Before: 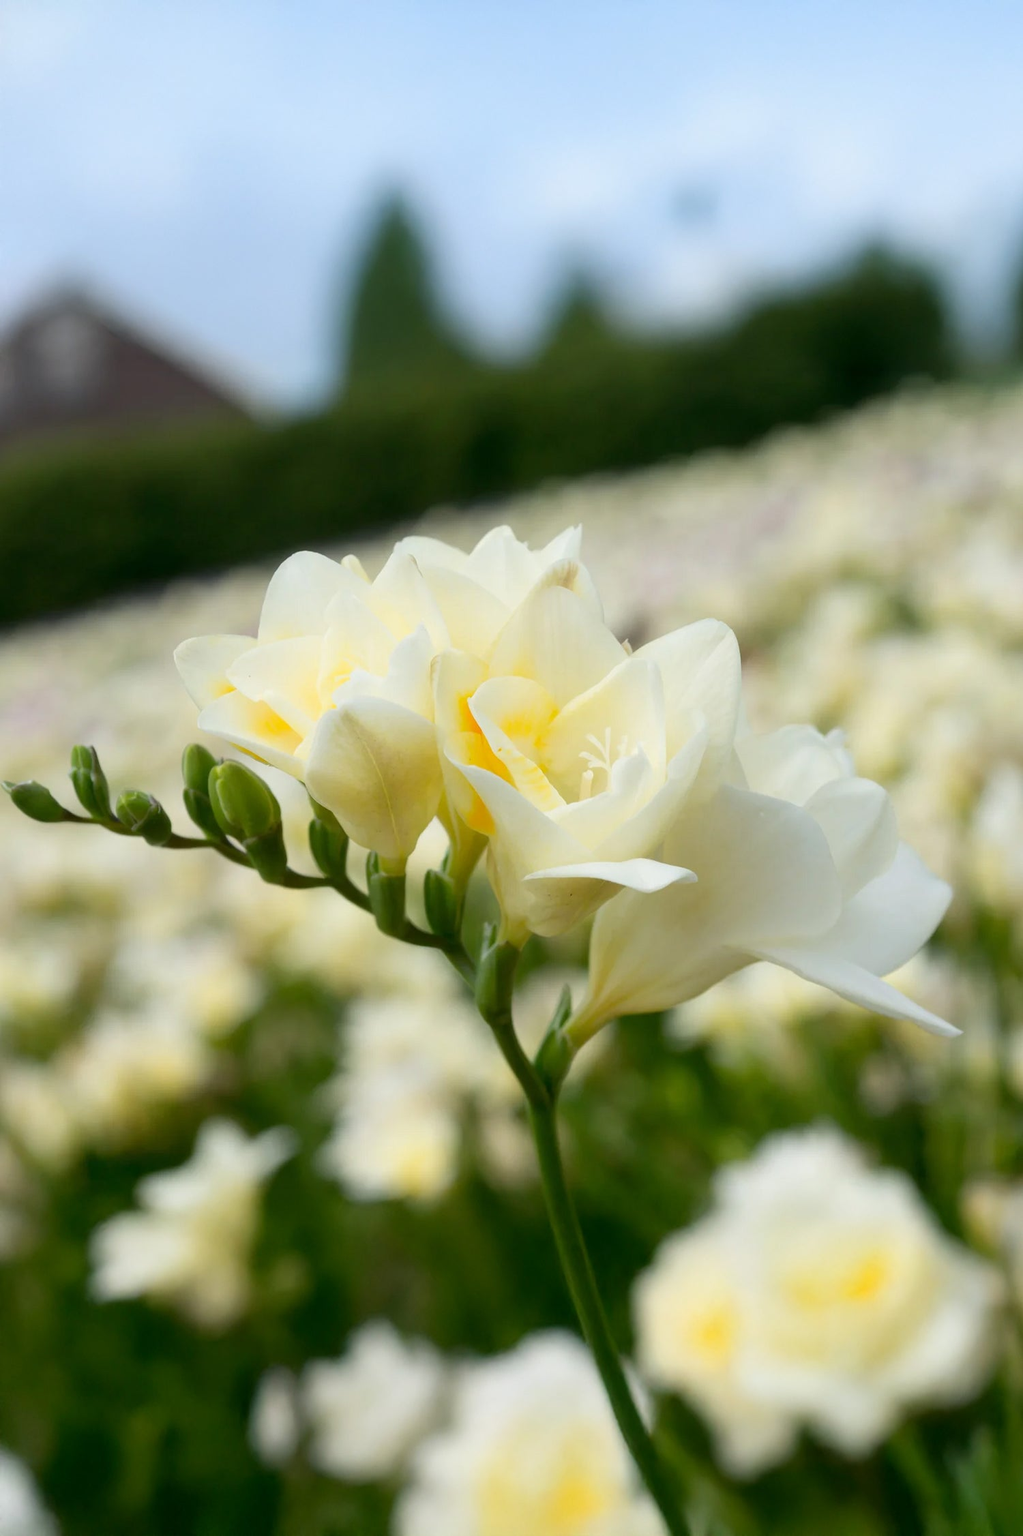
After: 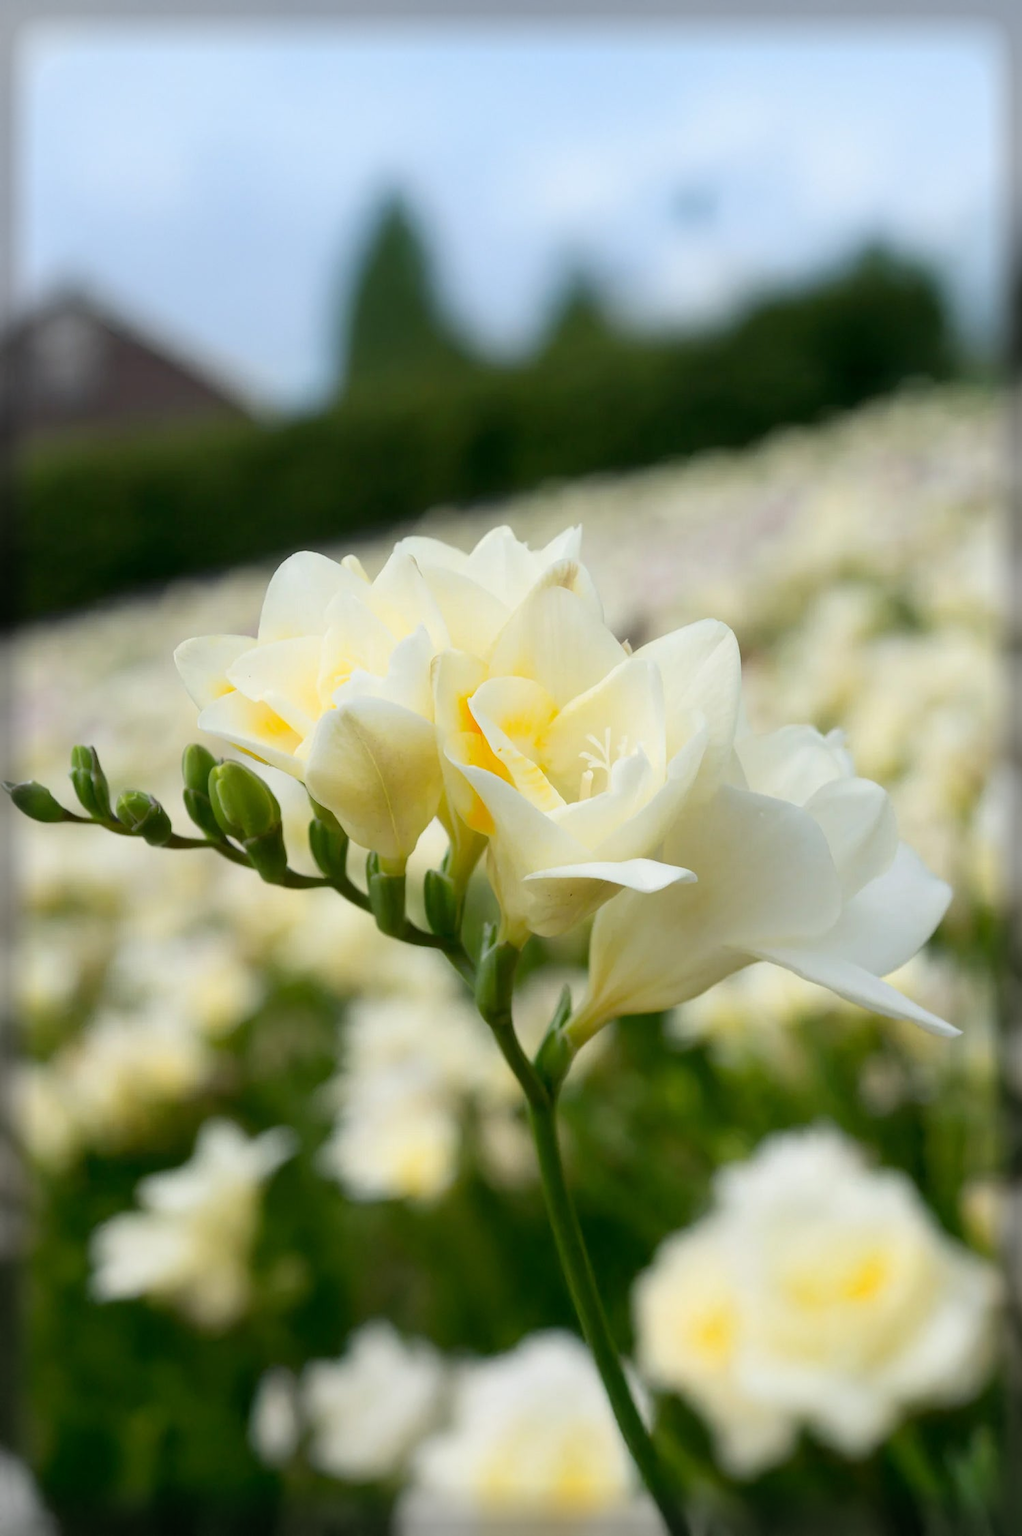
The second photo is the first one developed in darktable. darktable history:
vignetting: fall-off start 92.89%, fall-off radius 5.62%, automatic ratio true, width/height ratio 1.331, shape 0.052
